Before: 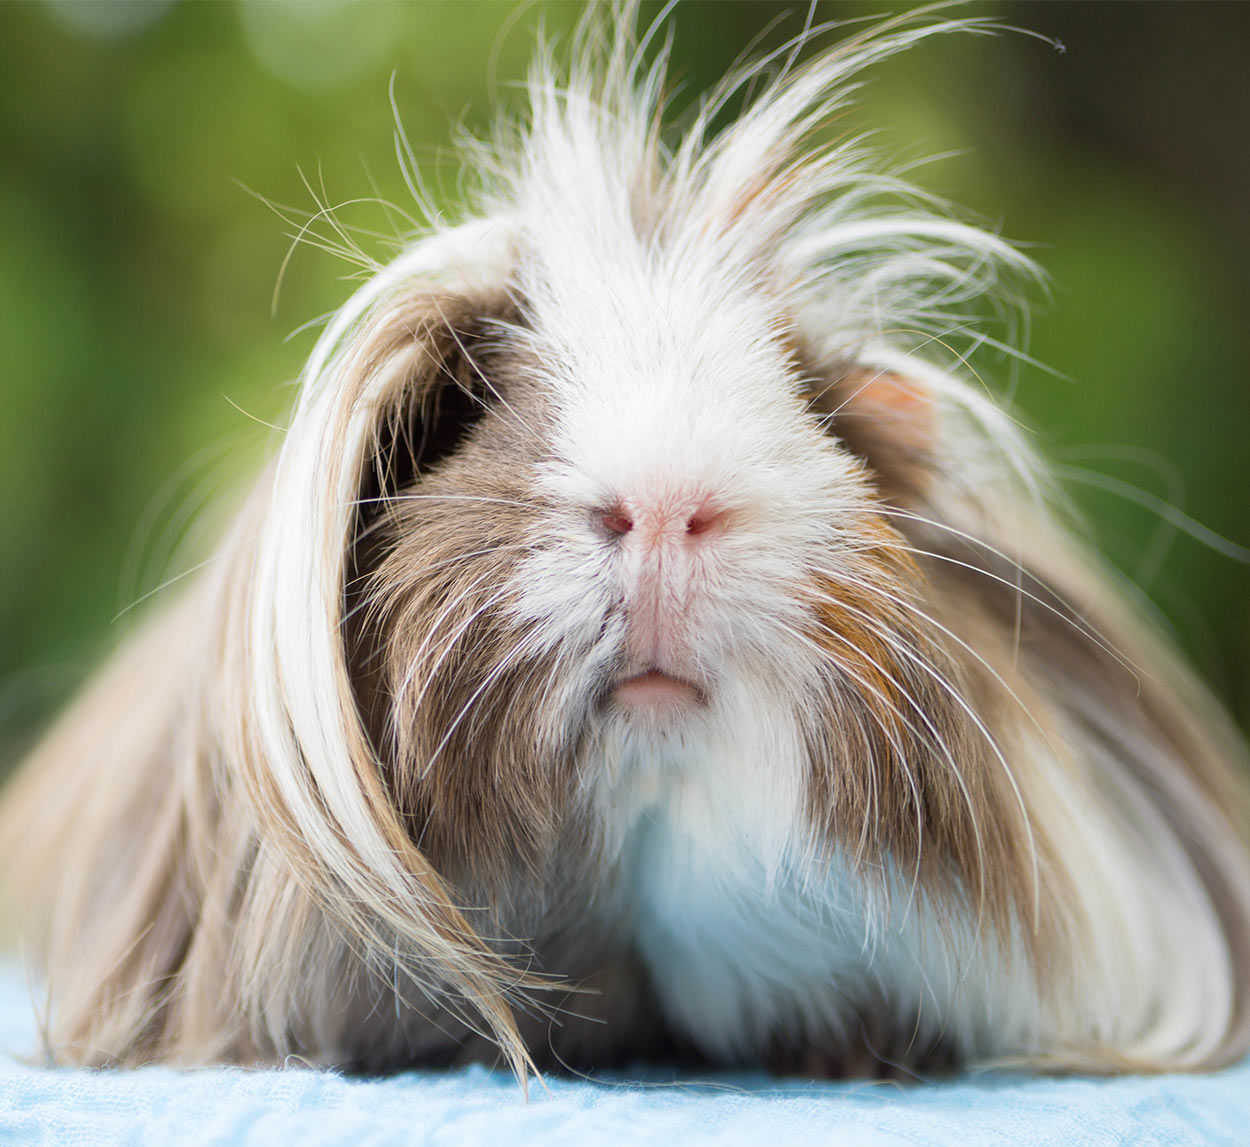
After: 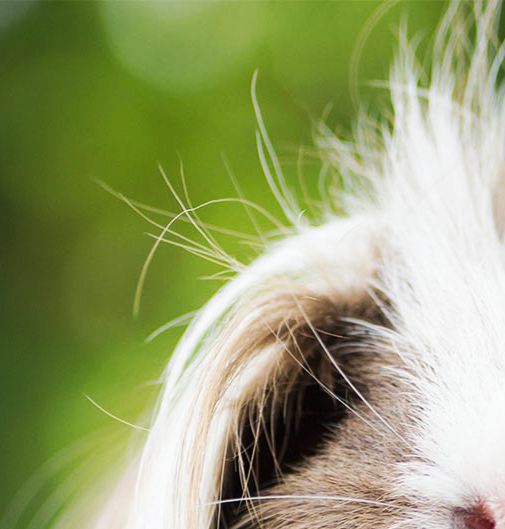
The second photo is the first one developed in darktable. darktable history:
tone curve: curves: ch0 [(0, 0) (0.003, 0.003) (0.011, 0.011) (0.025, 0.022) (0.044, 0.039) (0.069, 0.055) (0.1, 0.074) (0.136, 0.101) (0.177, 0.134) (0.224, 0.171) (0.277, 0.216) (0.335, 0.277) (0.399, 0.345) (0.468, 0.427) (0.543, 0.526) (0.623, 0.636) (0.709, 0.731) (0.801, 0.822) (0.898, 0.917) (1, 1)], preserve colors none
crop and rotate: left 11.068%, top 0.049%, right 48.478%, bottom 53.762%
